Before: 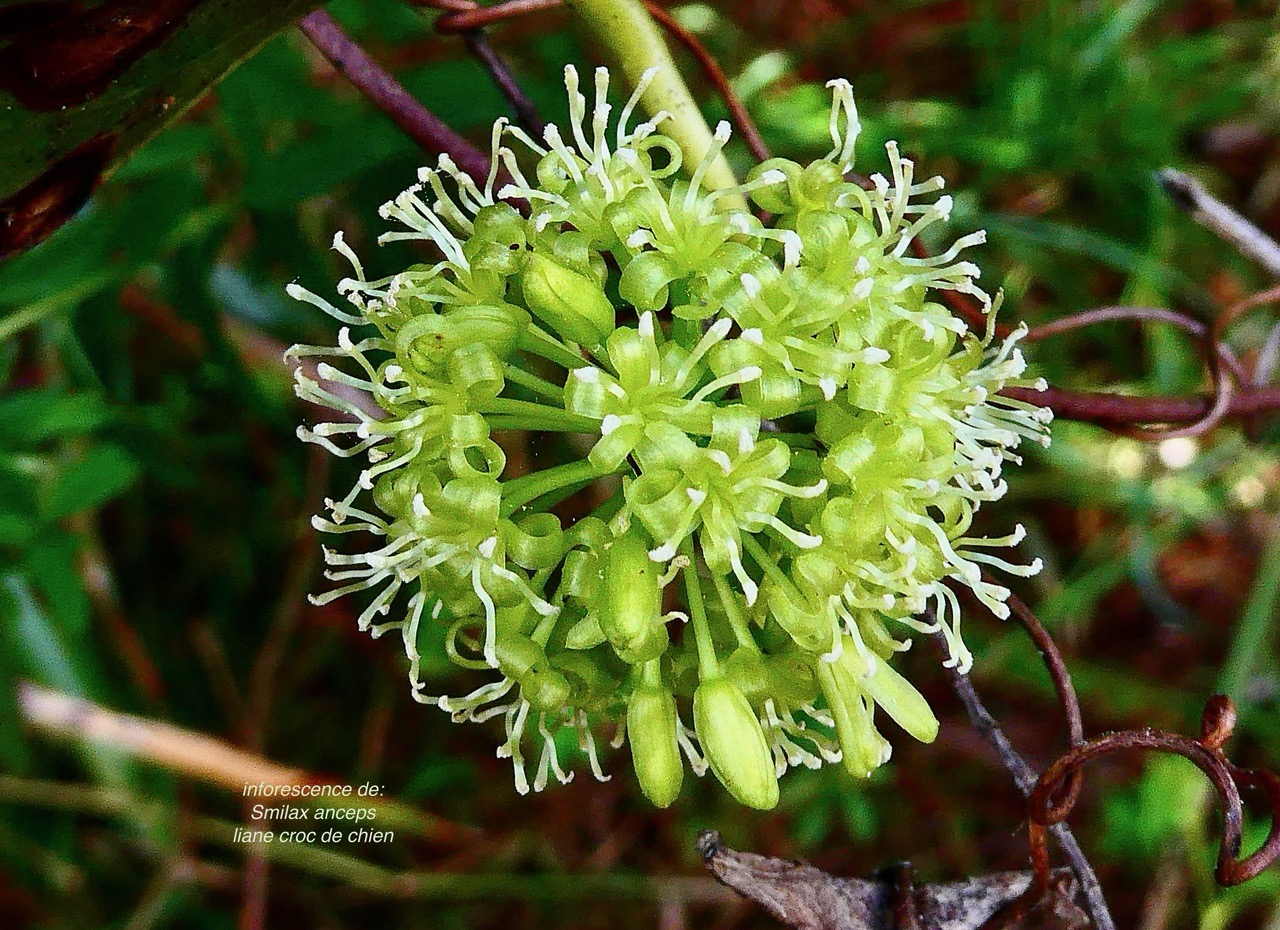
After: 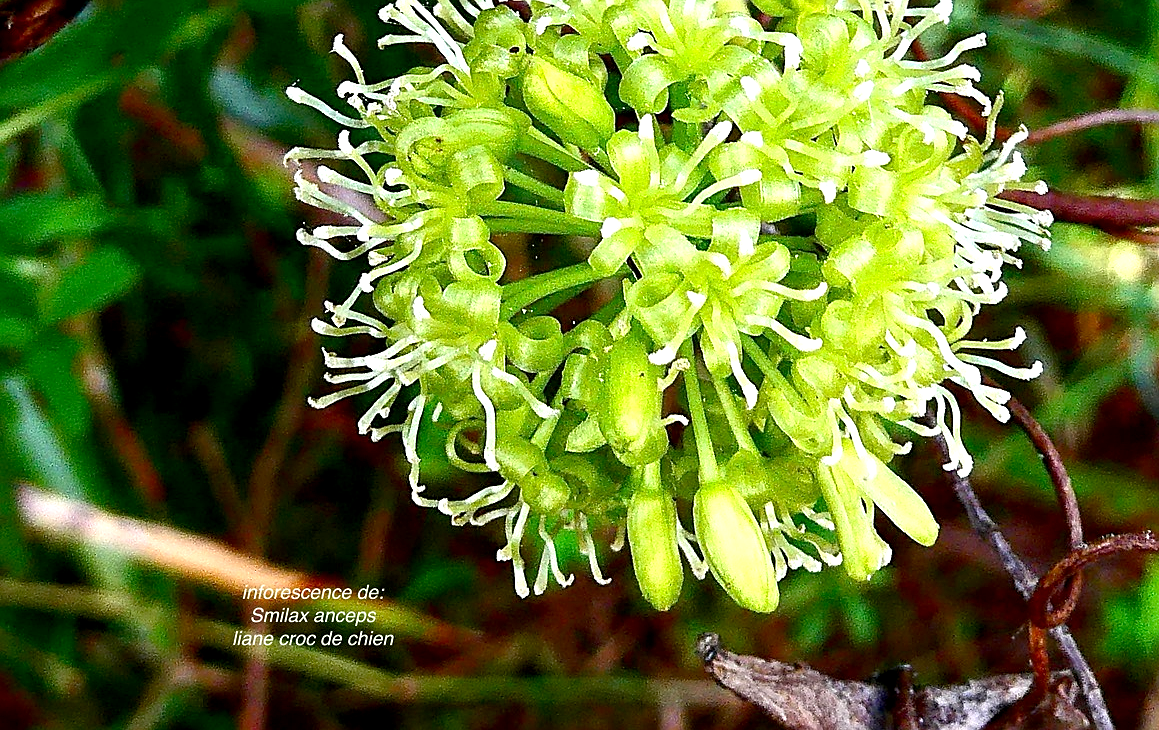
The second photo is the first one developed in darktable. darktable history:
sharpen: on, module defaults
crop: top 21.204%, right 9.433%, bottom 0.251%
exposure: black level correction 0, exposure 0.699 EV, compensate highlight preservation false
